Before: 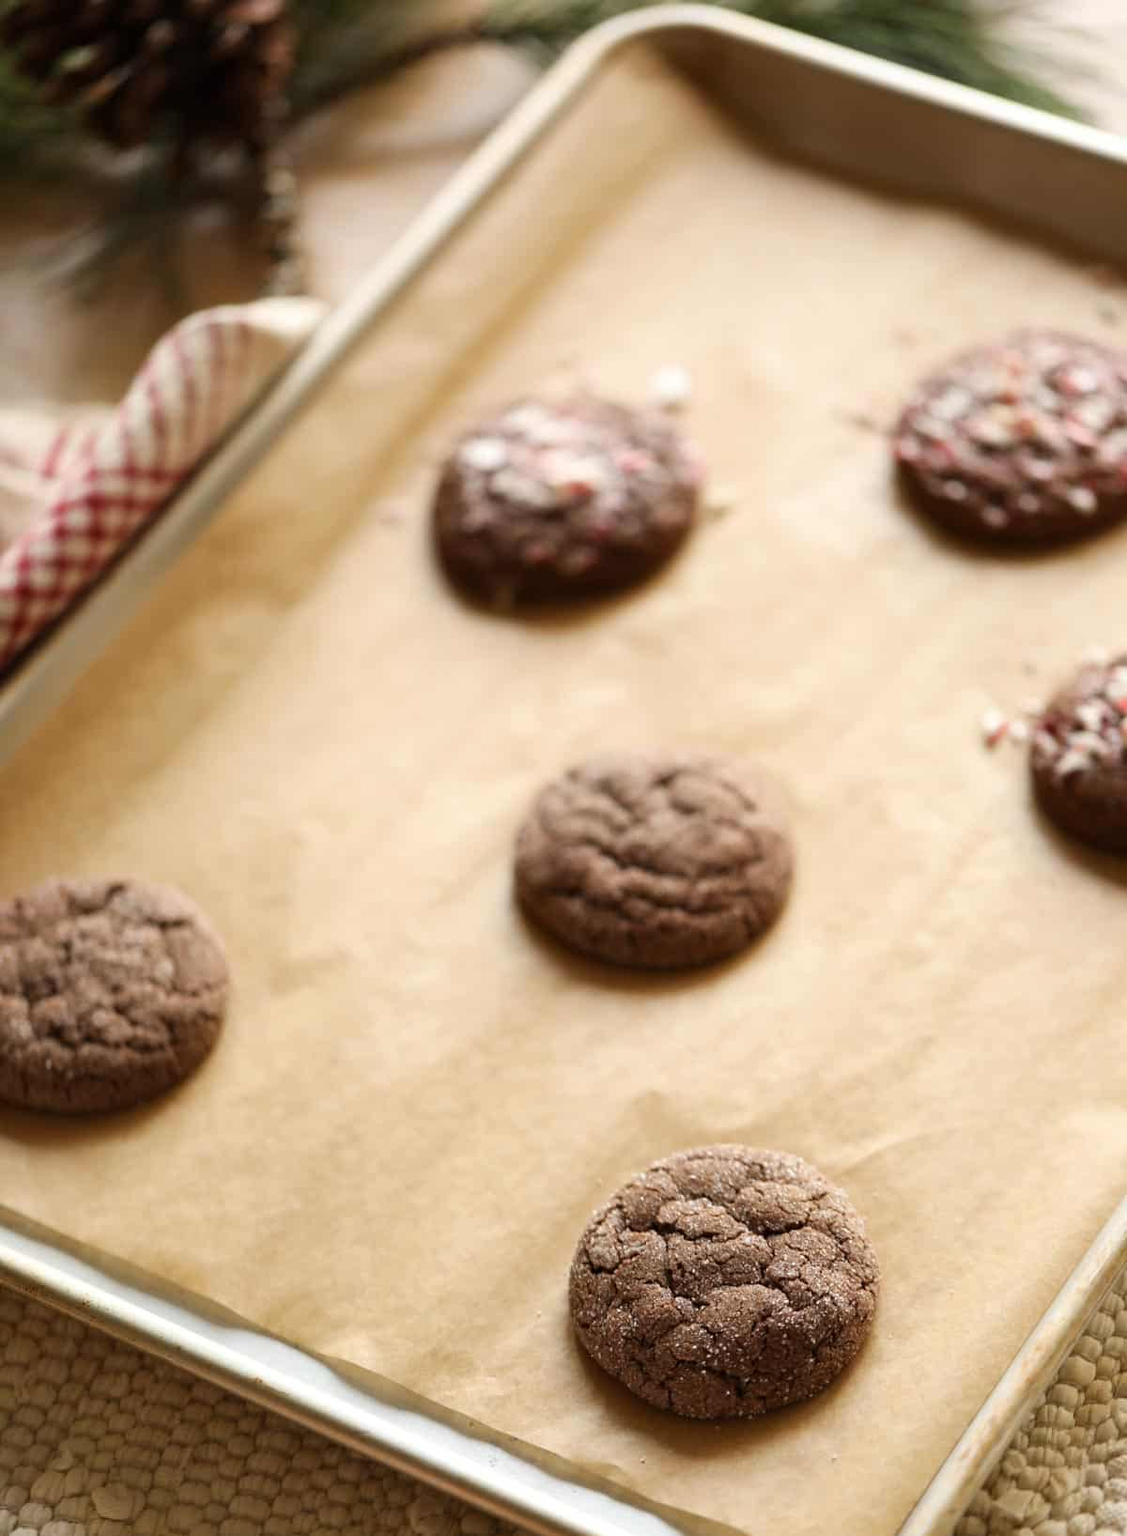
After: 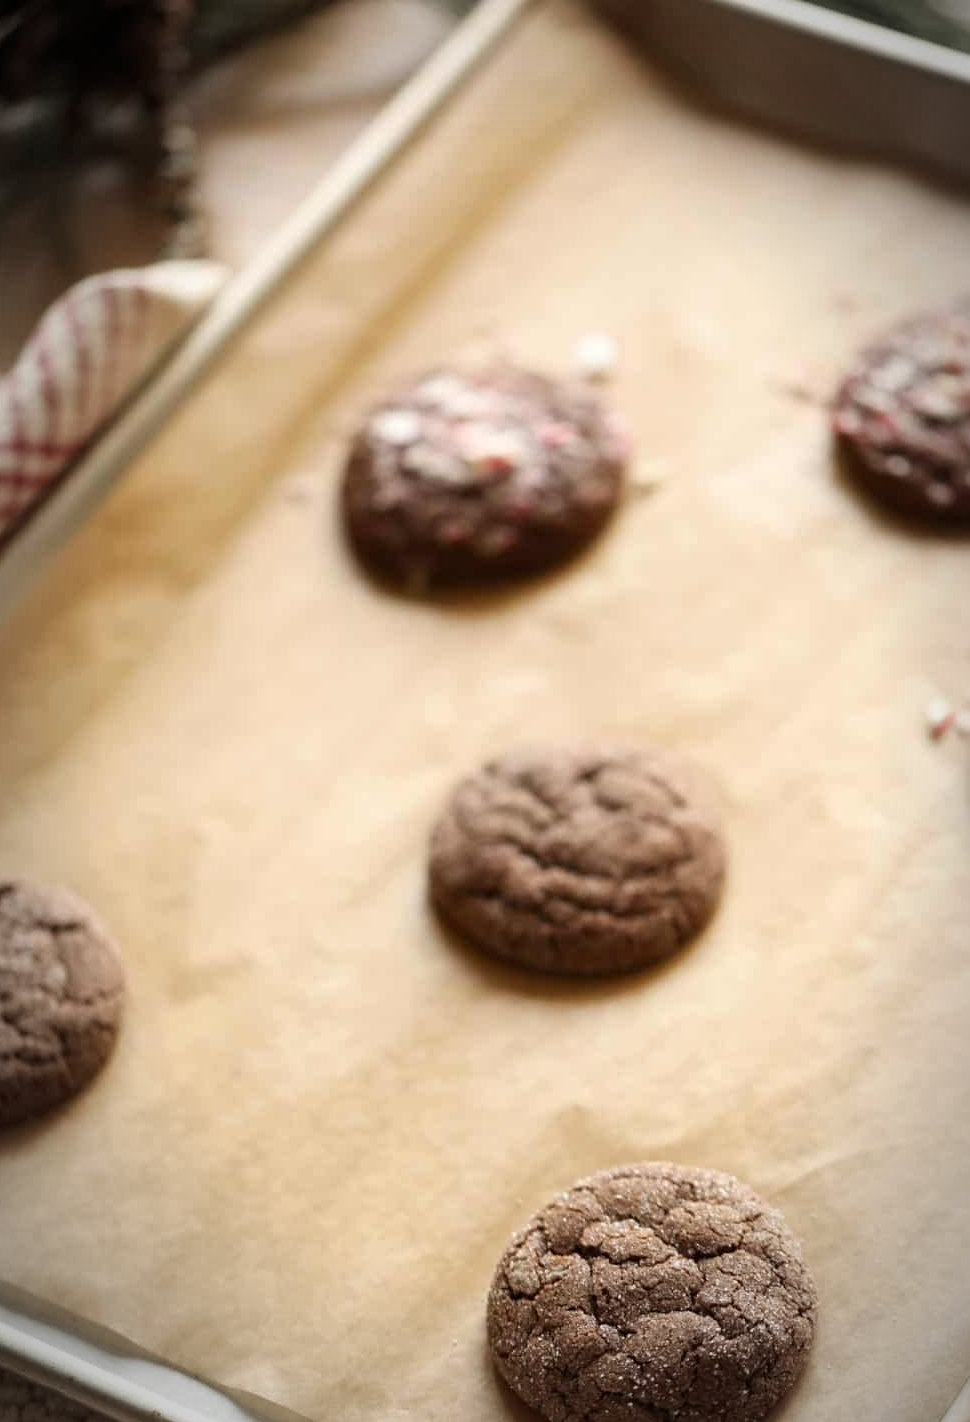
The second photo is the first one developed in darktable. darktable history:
vignetting: automatic ratio true
crop: left 9.929%, top 3.475%, right 9.188%, bottom 9.529%
rotate and perspective: automatic cropping original format, crop left 0, crop top 0
